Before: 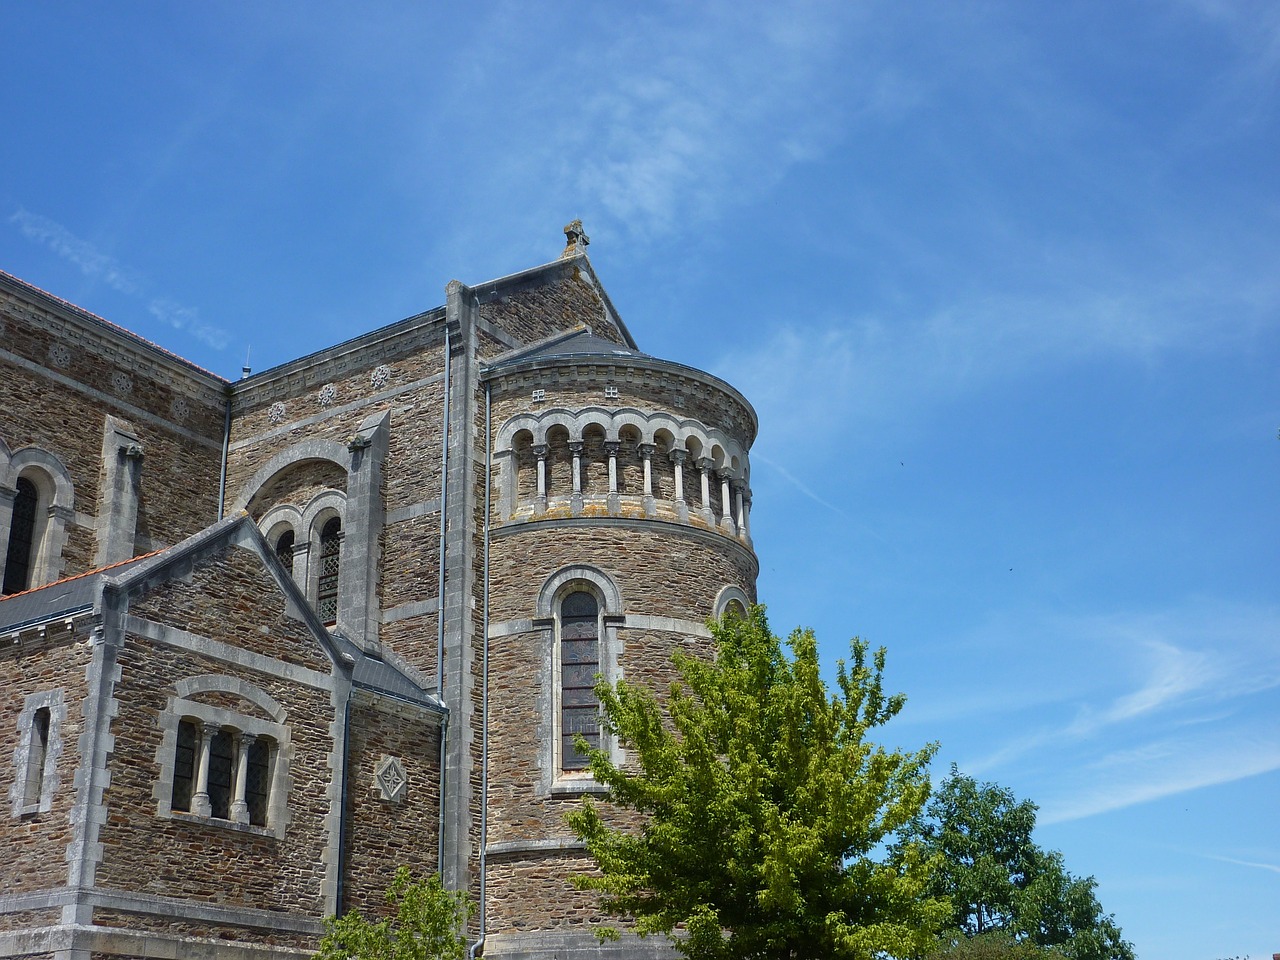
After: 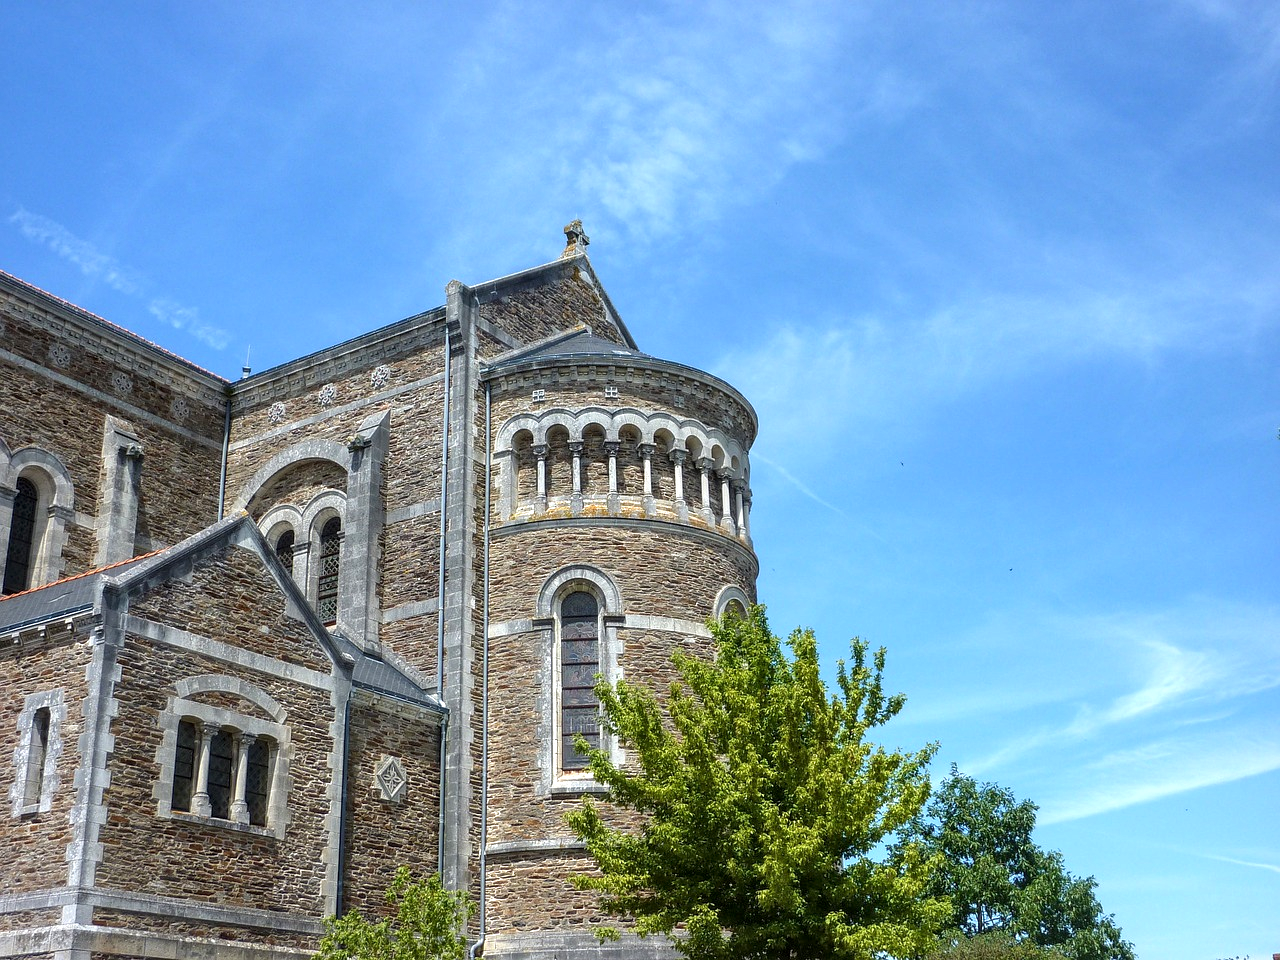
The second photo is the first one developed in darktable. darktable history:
exposure: exposure 0.6 EV, compensate exposure bias true, compensate highlight preservation false
local contrast: detail 130%
